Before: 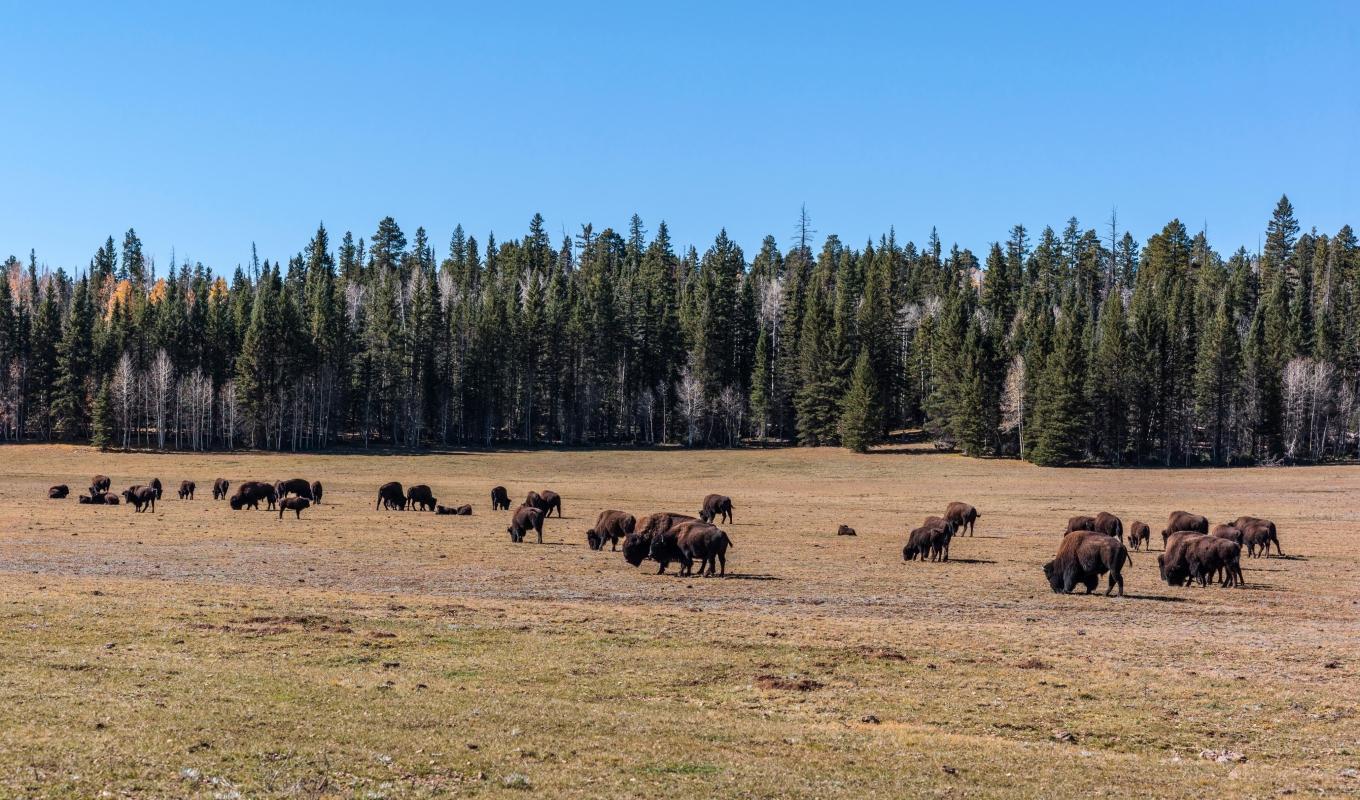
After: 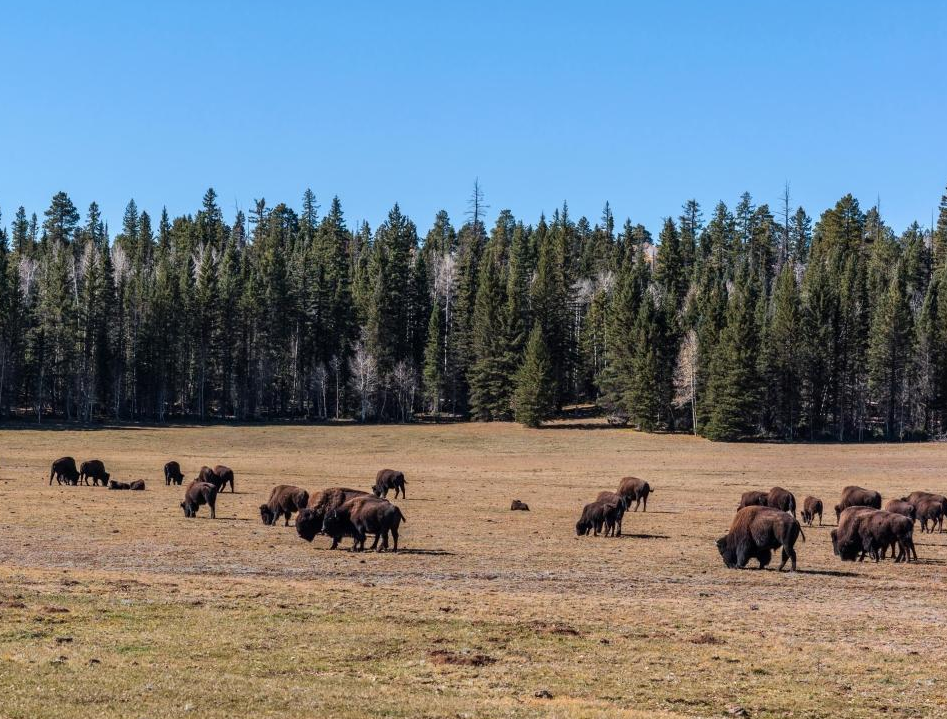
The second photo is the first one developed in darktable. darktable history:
crop and rotate: left 24.08%, top 3.163%, right 6.259%, bottom 6.837%
